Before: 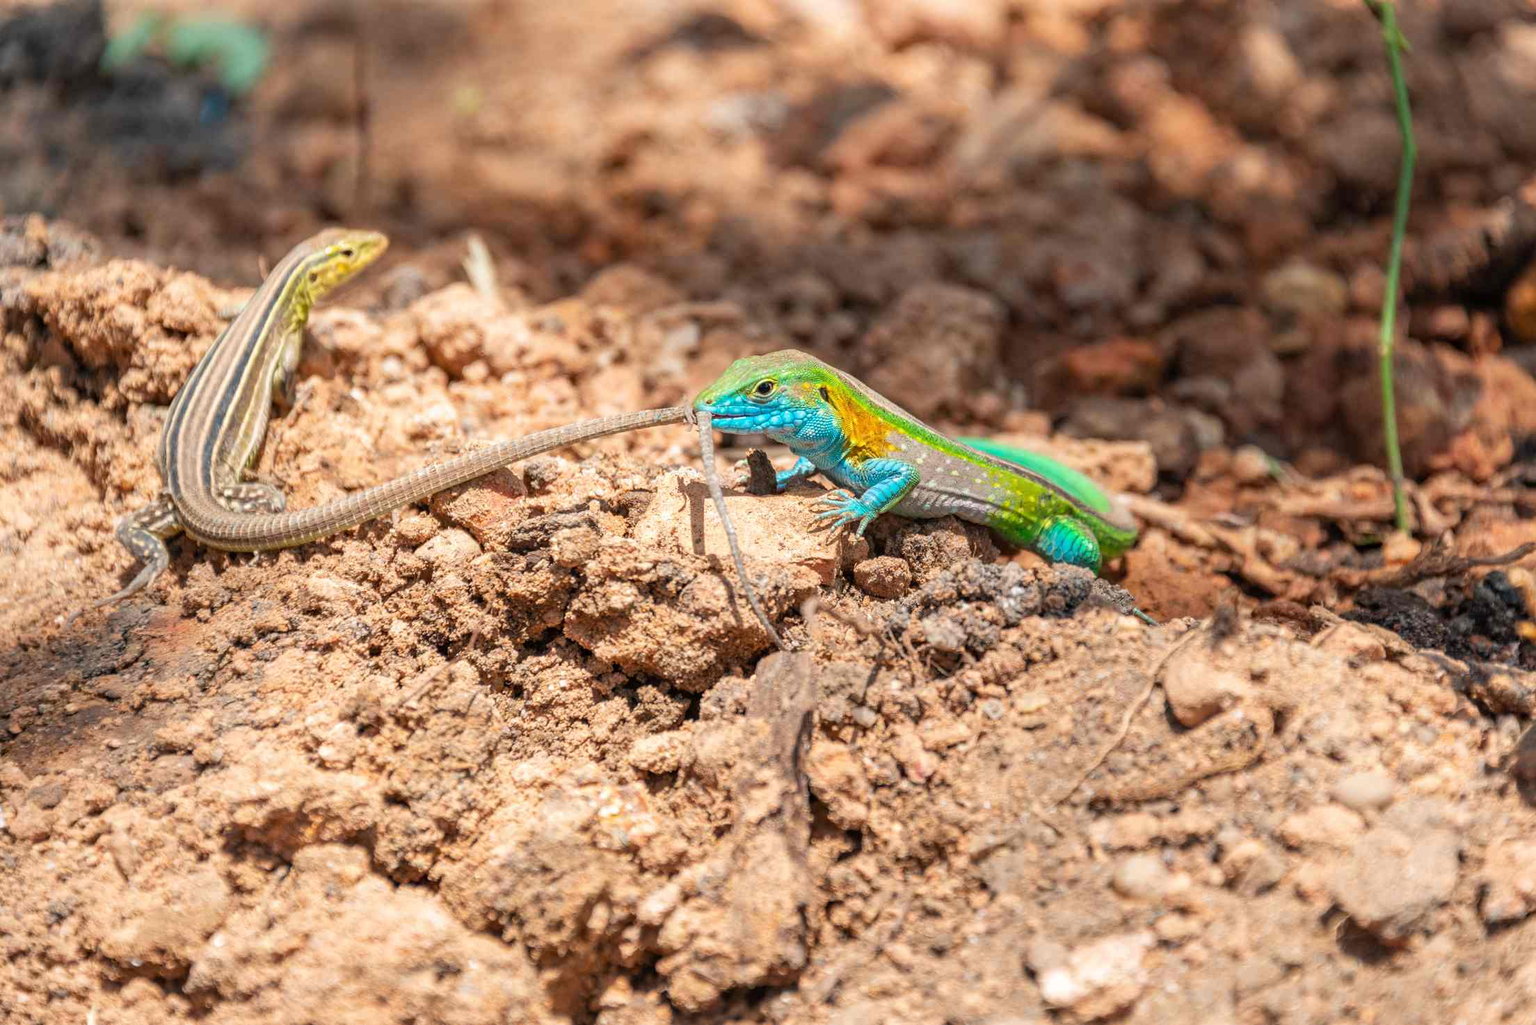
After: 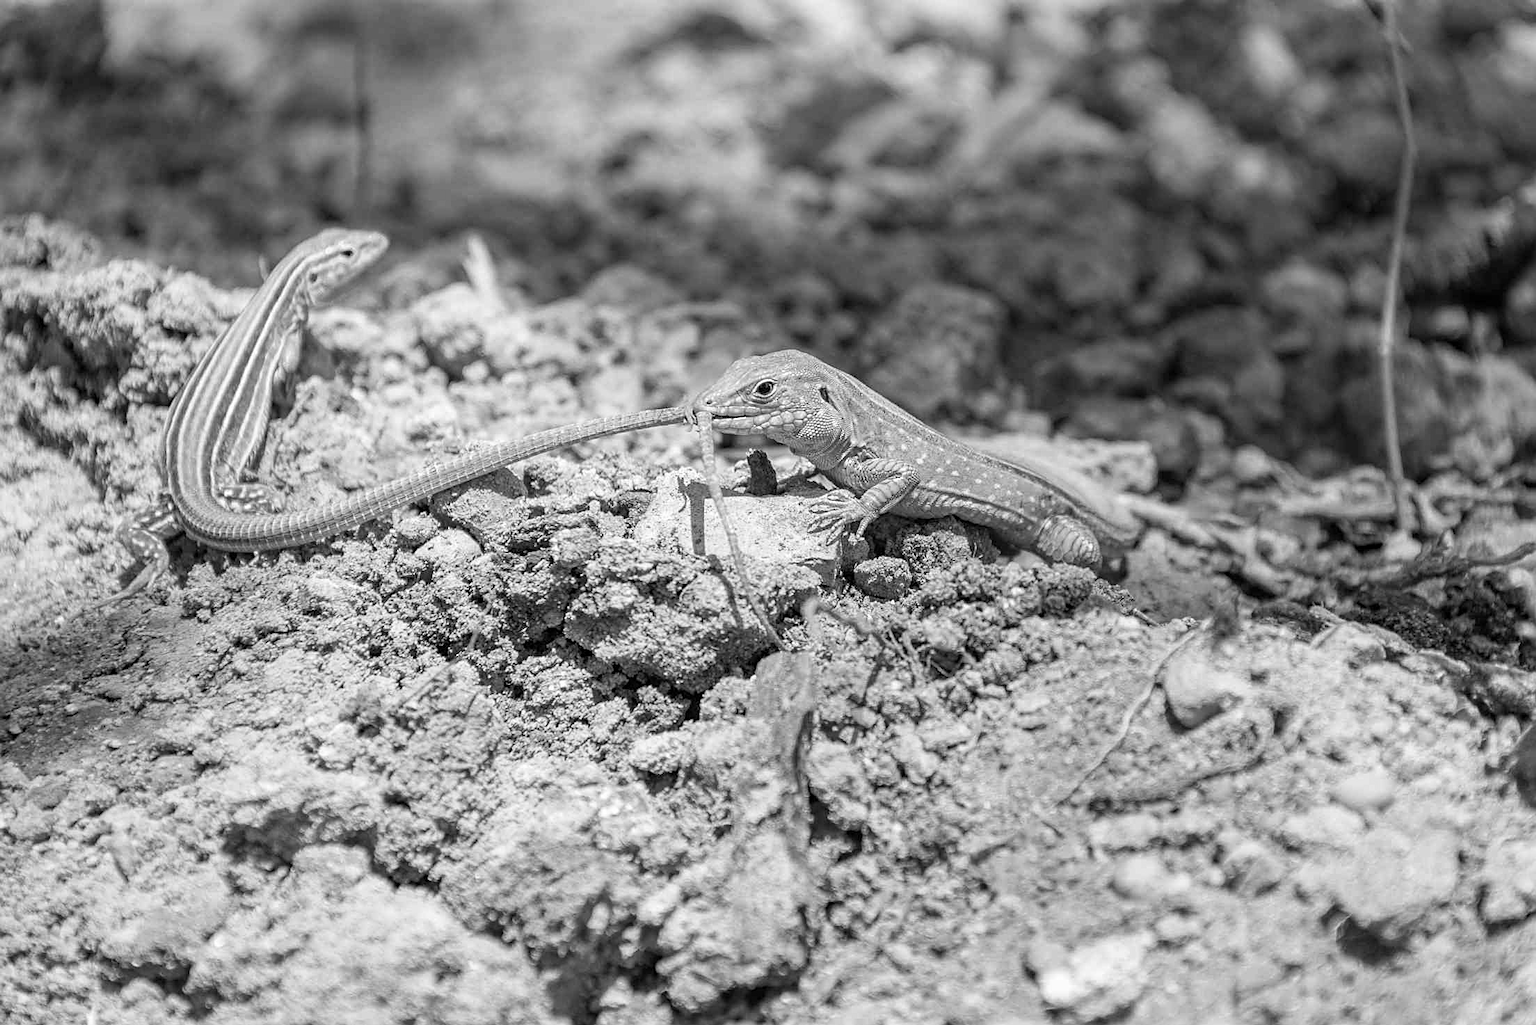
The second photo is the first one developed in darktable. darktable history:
exposure: black level correction 0.001, compensate highlight preservation false
monochrome: on, module defaults
sharpen: on, module defaults
